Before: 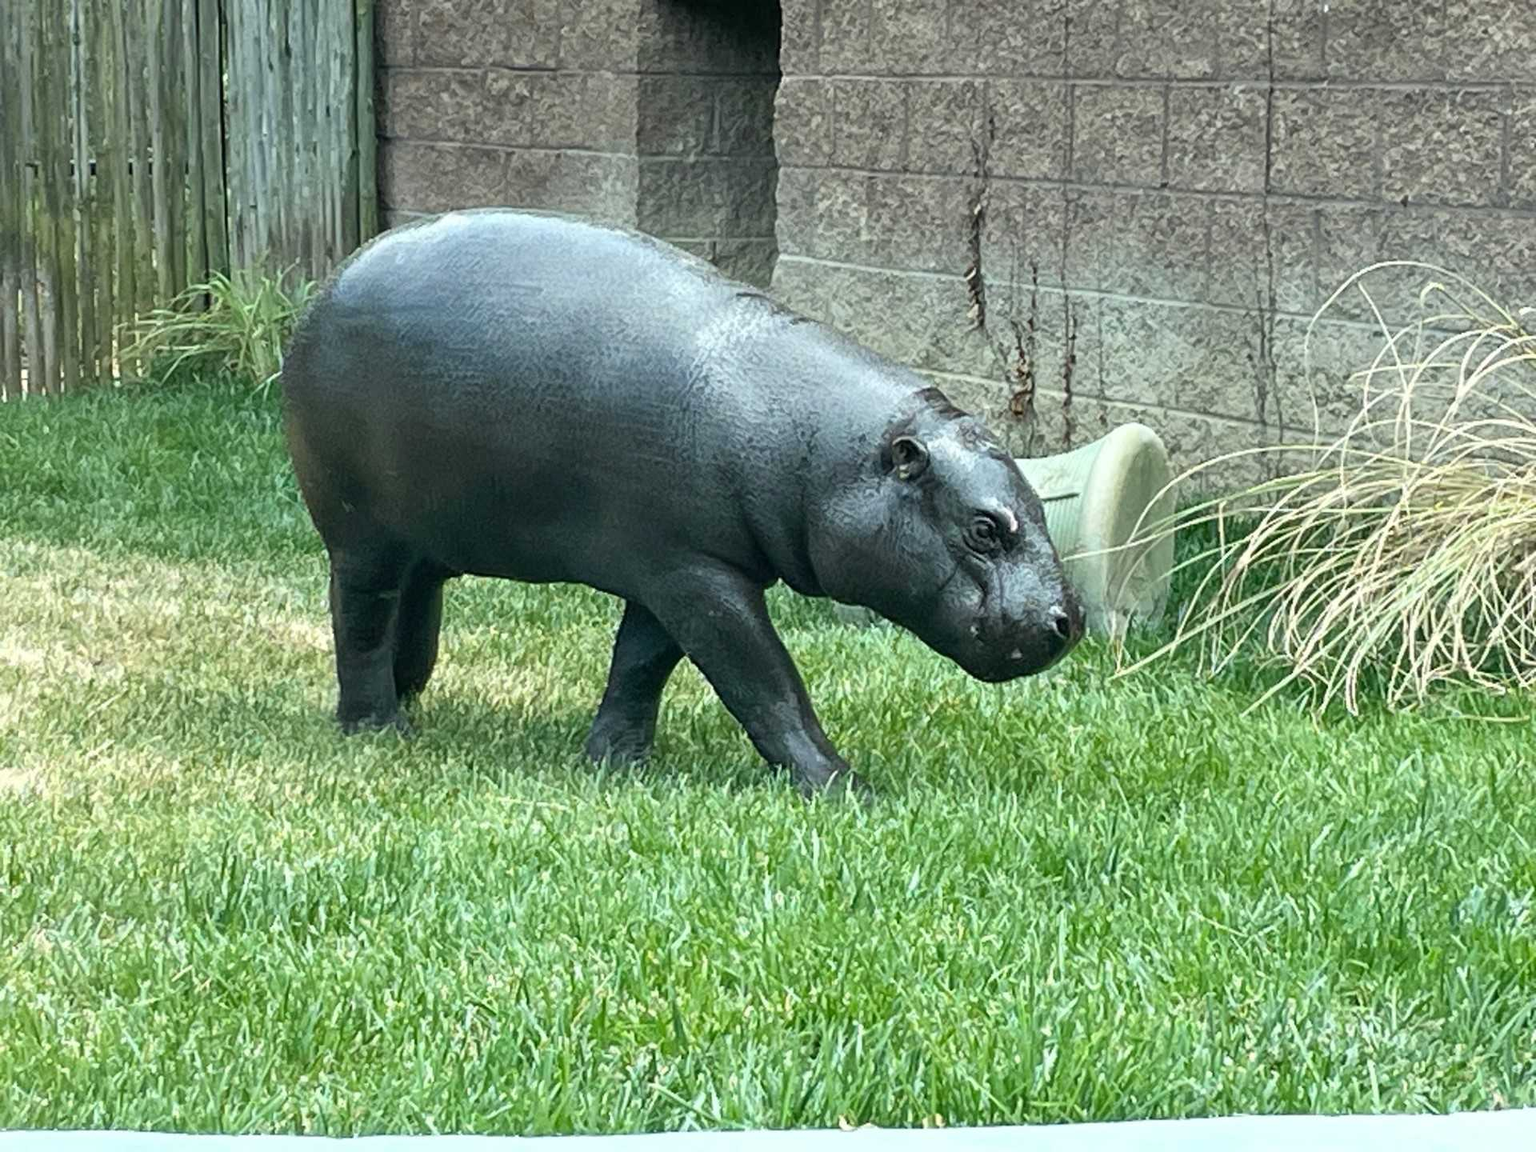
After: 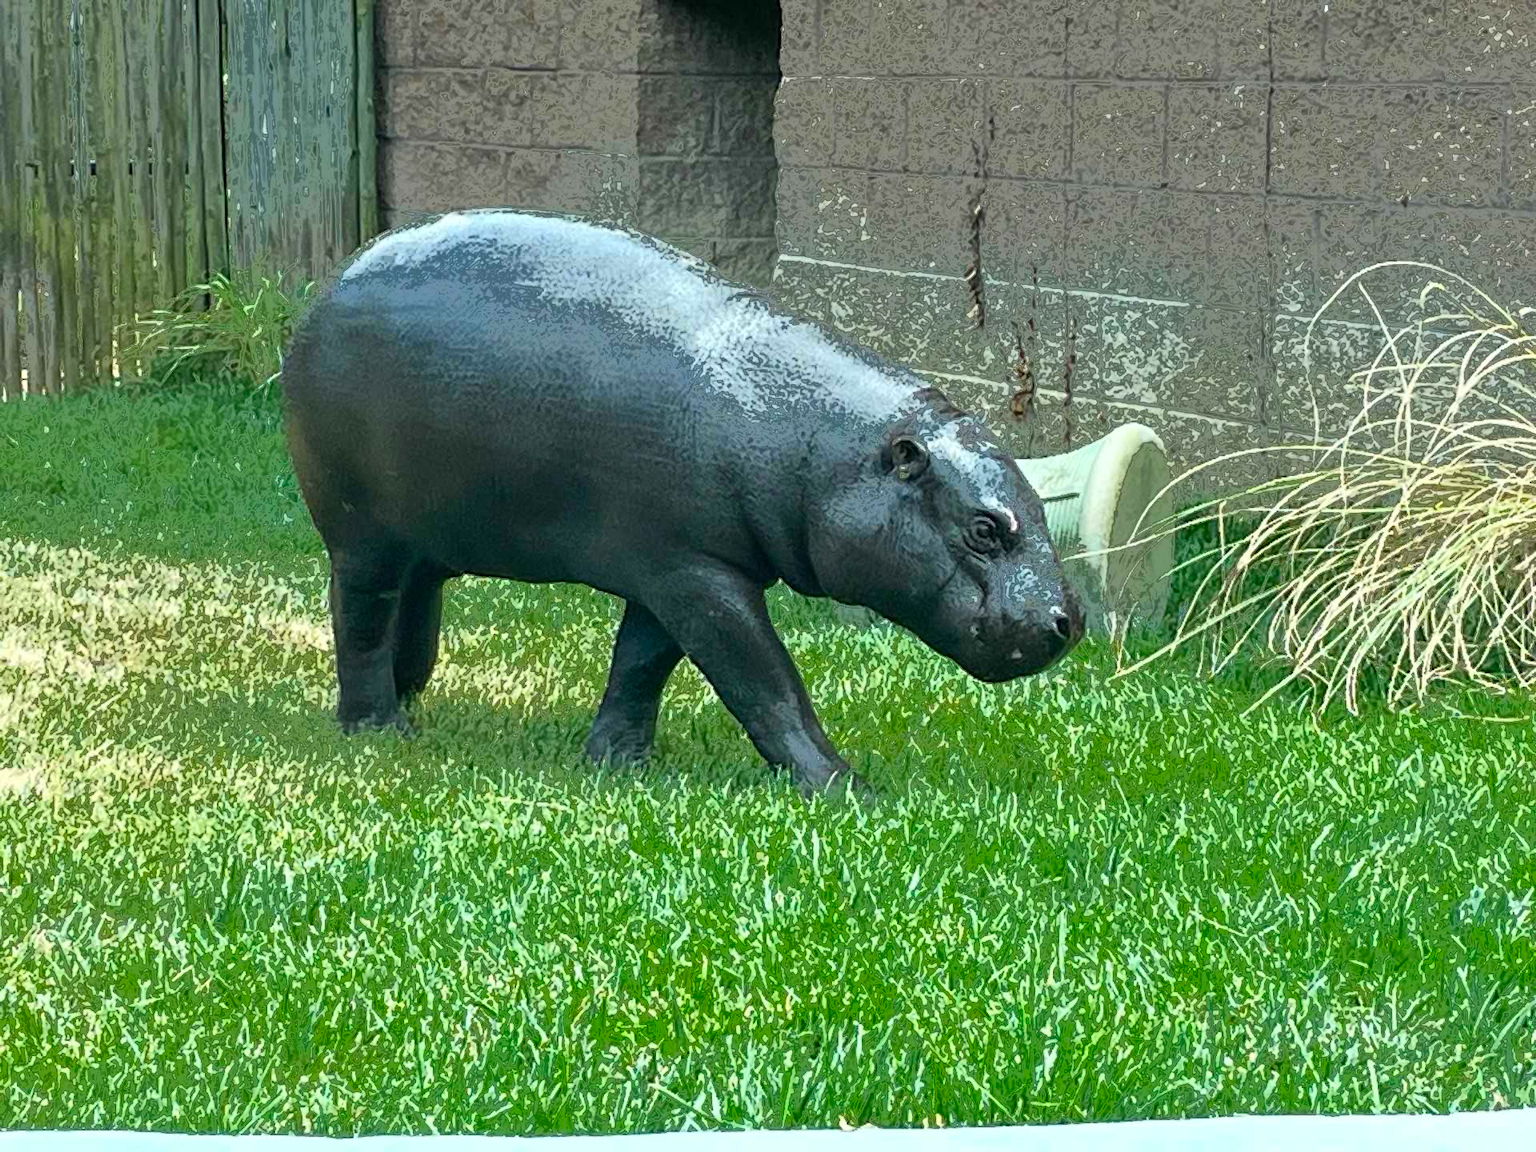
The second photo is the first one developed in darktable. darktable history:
color correction: saturation 1.32
fill light: exposure -0.73 EV, center 0.69, width 2.2
